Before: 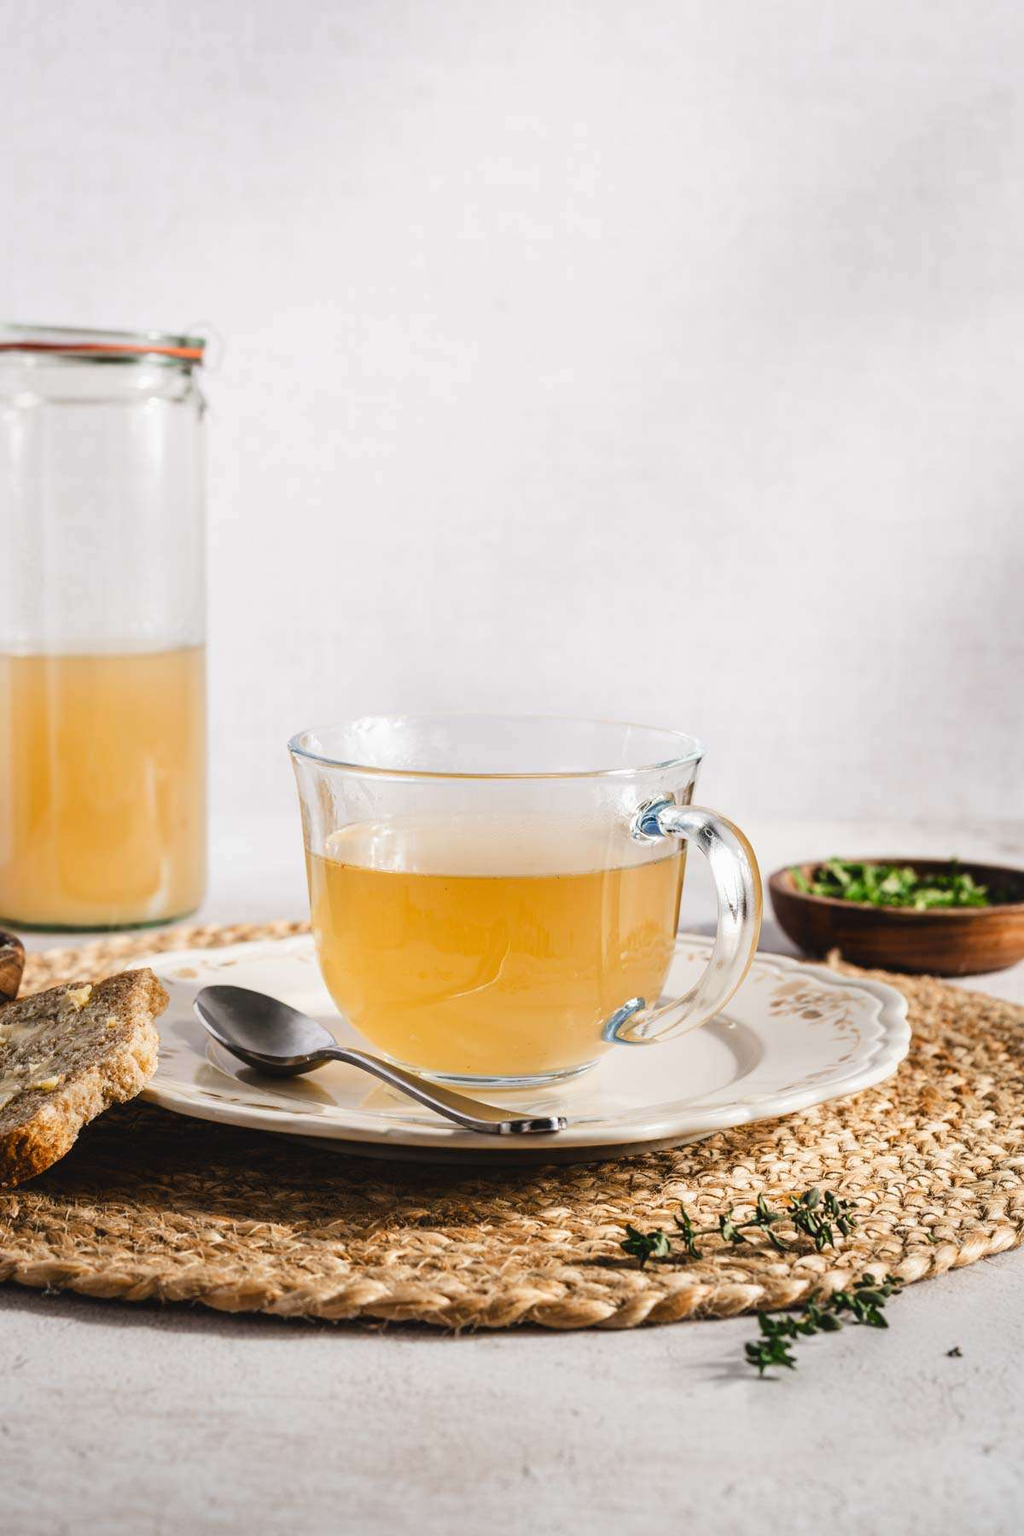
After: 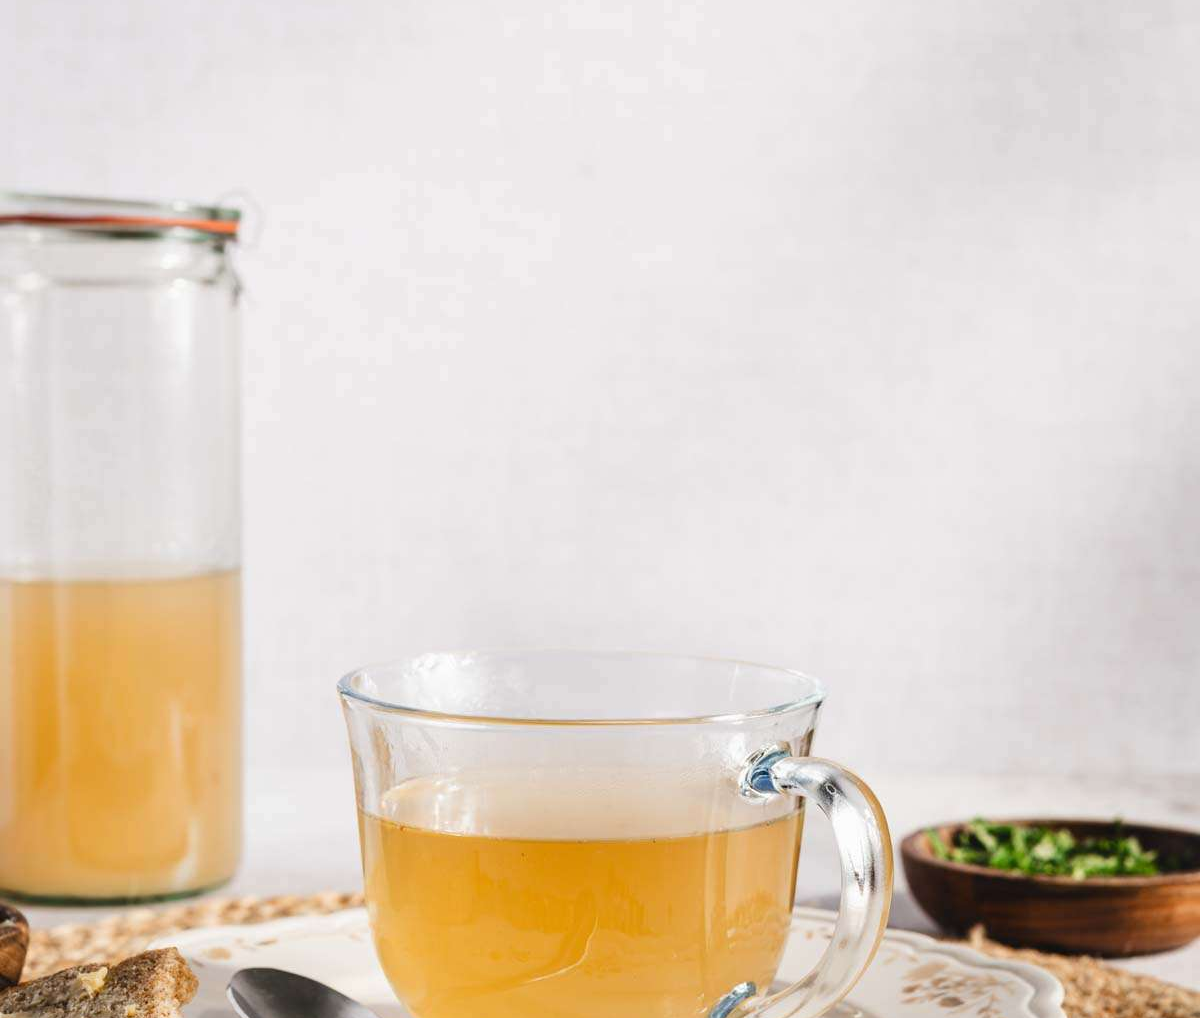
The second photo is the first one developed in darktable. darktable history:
crop and rotate: top 10.428%, bottom 33.006%
